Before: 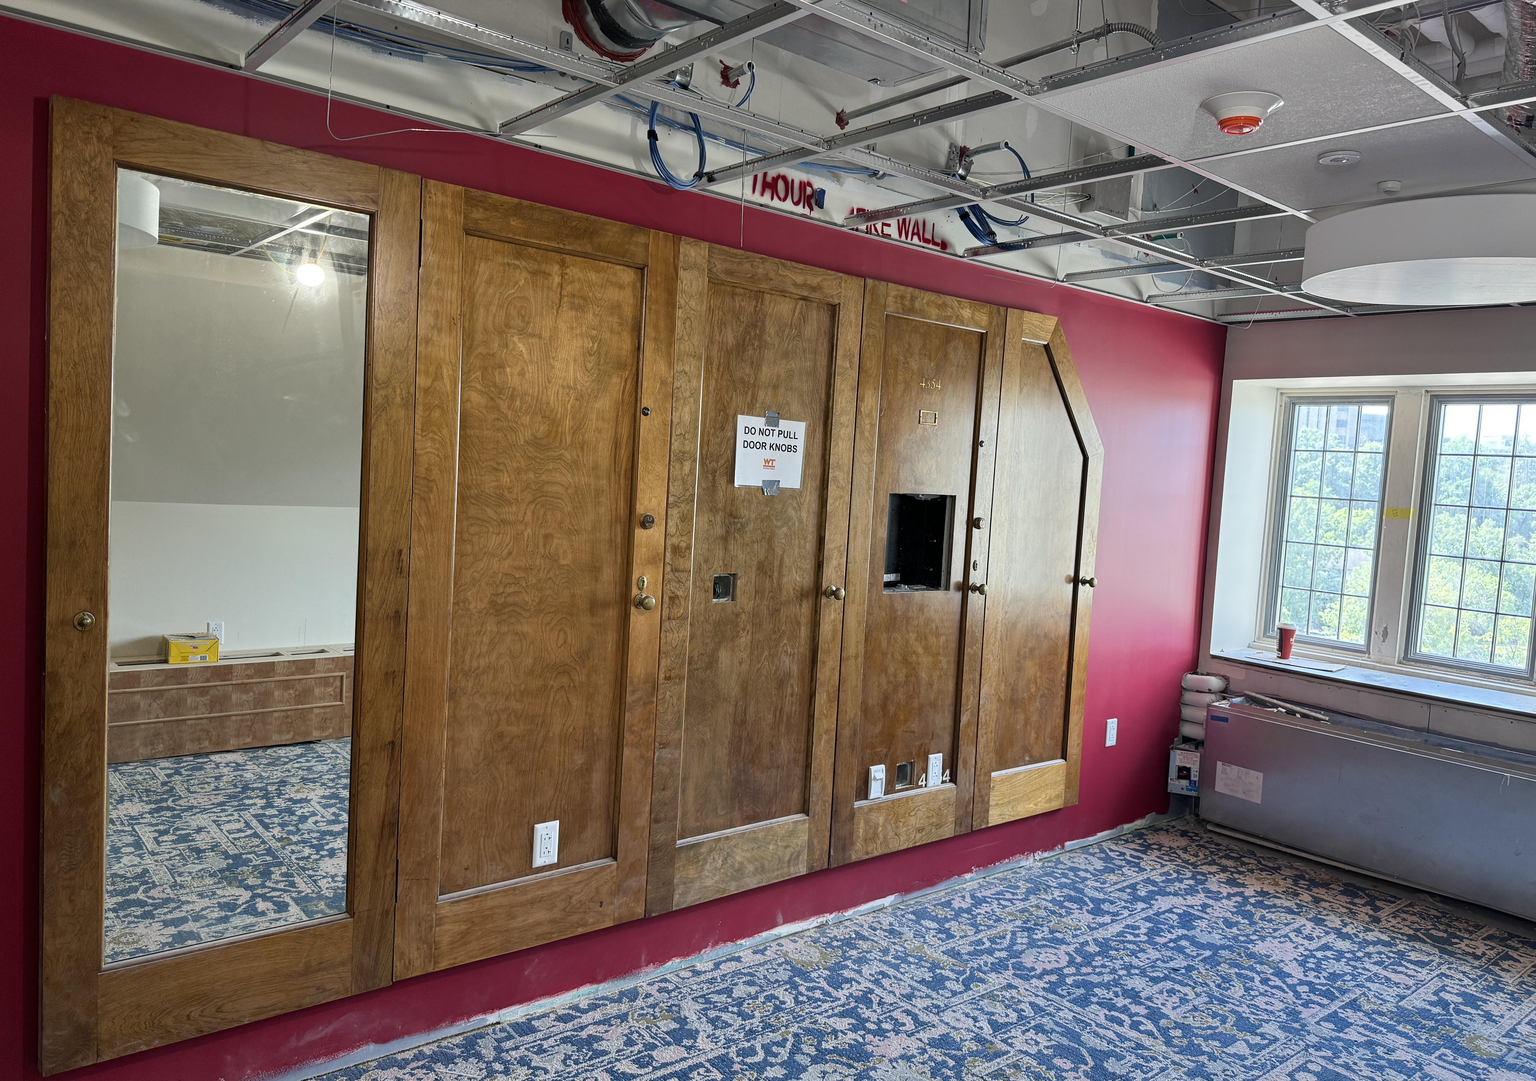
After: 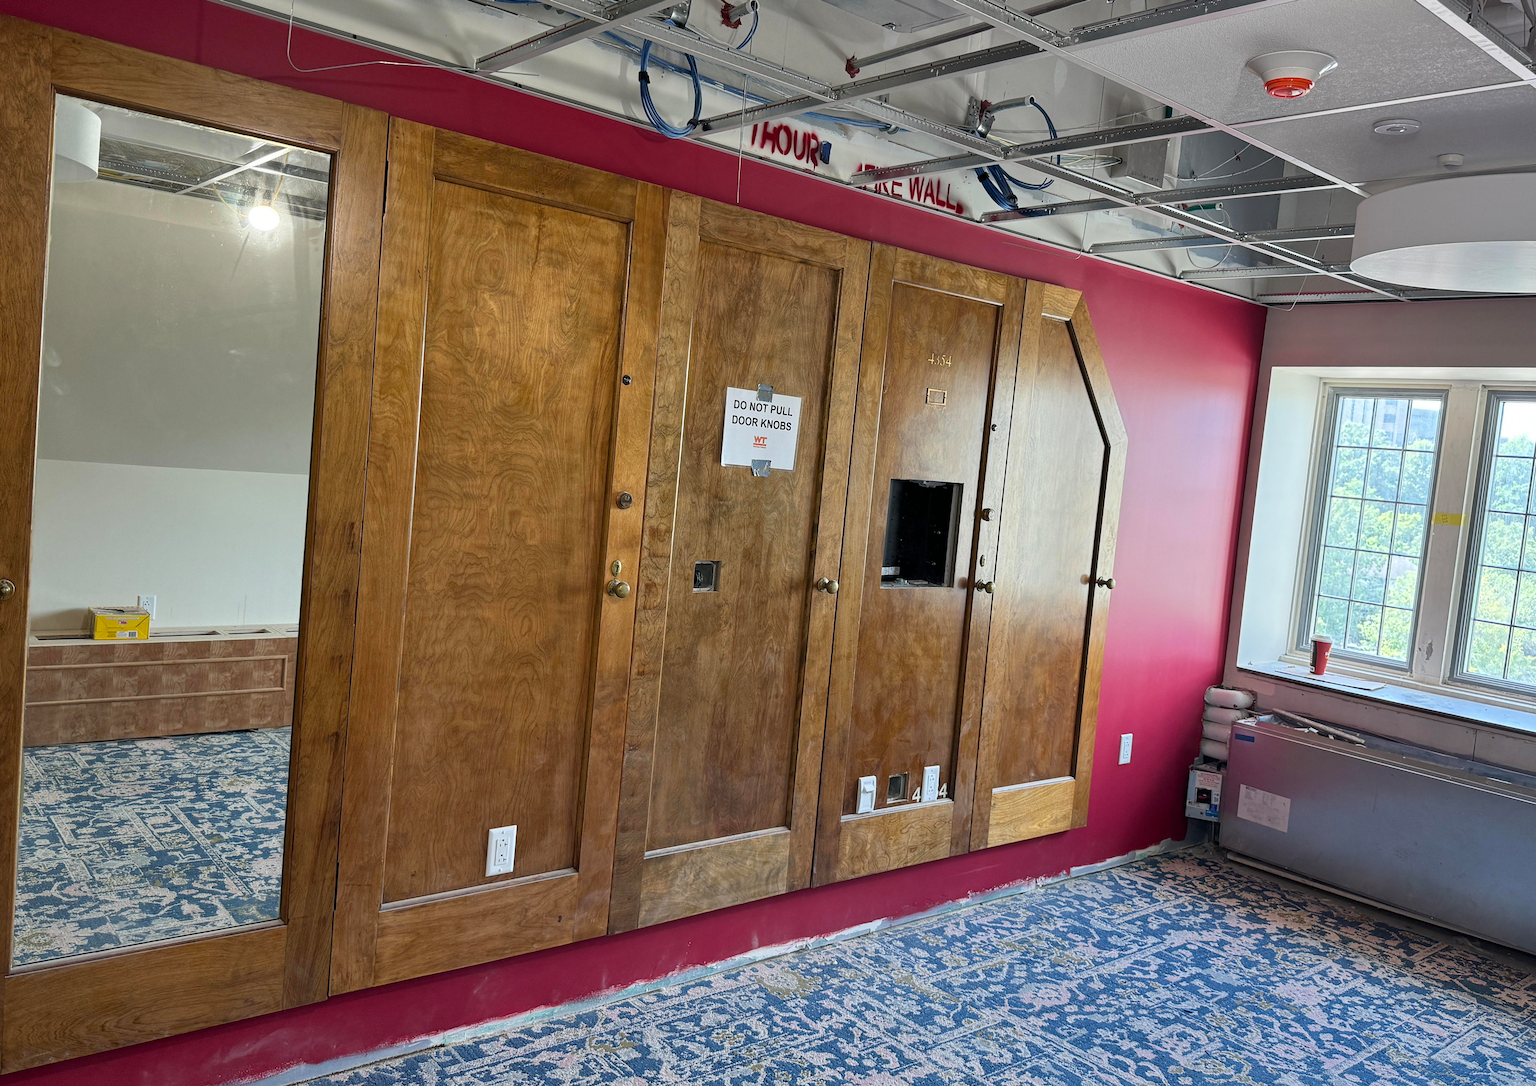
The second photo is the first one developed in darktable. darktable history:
crop and rotate: angle -1.89°, left 3.109%, top 3.657%, right 1.556%, bottom 0.459%
